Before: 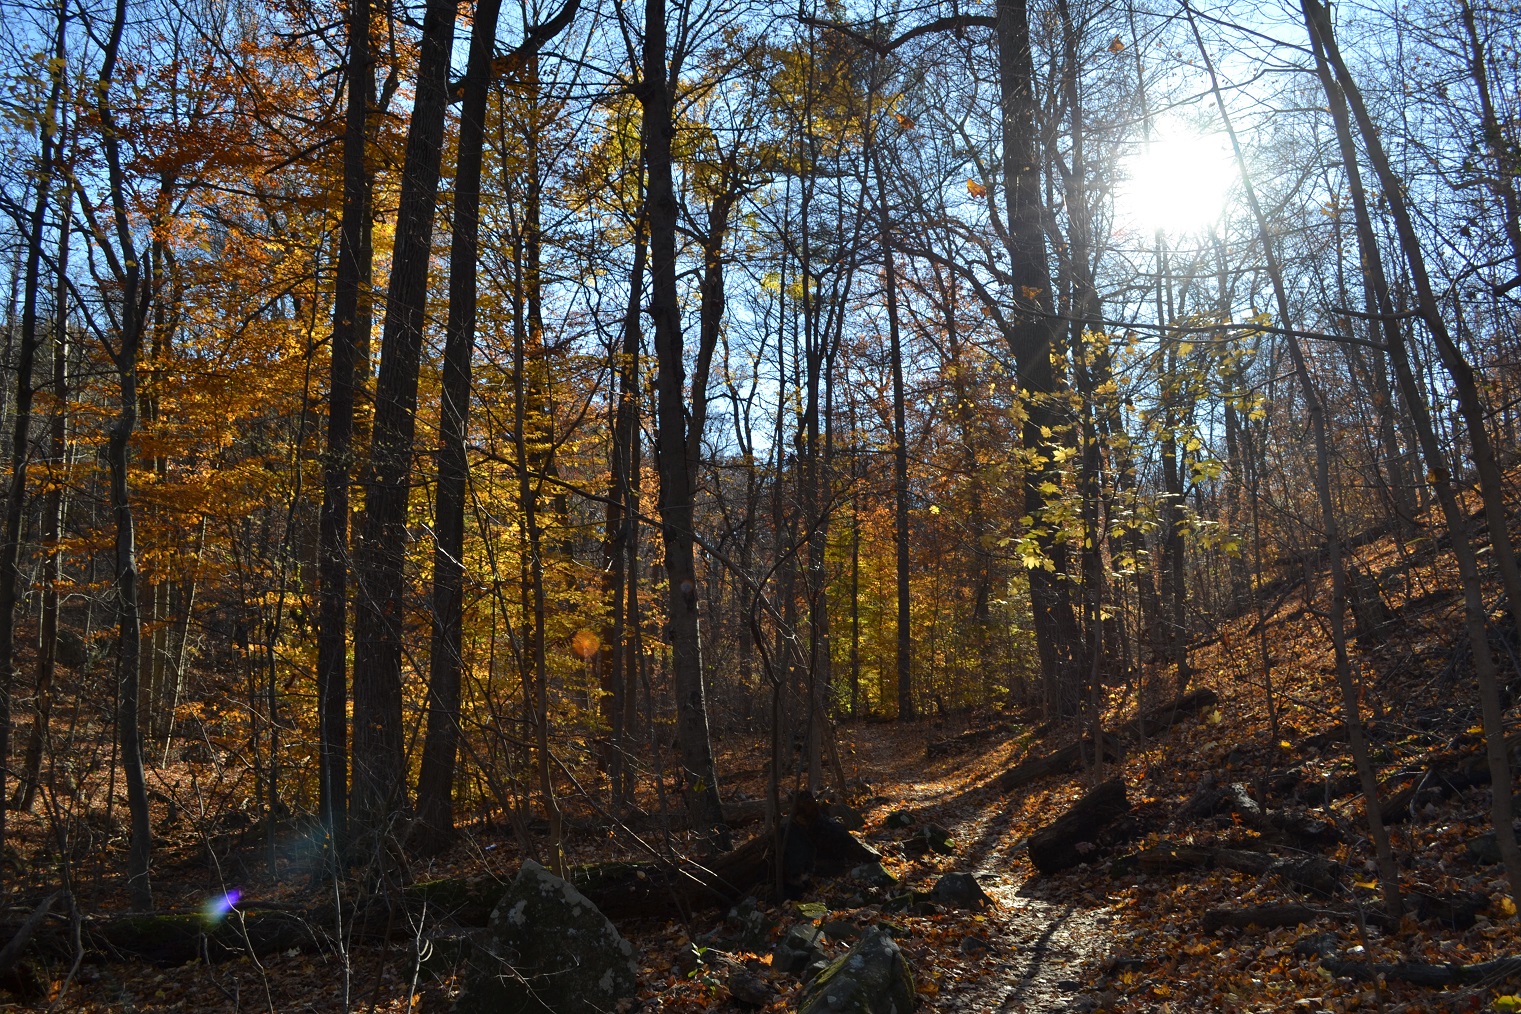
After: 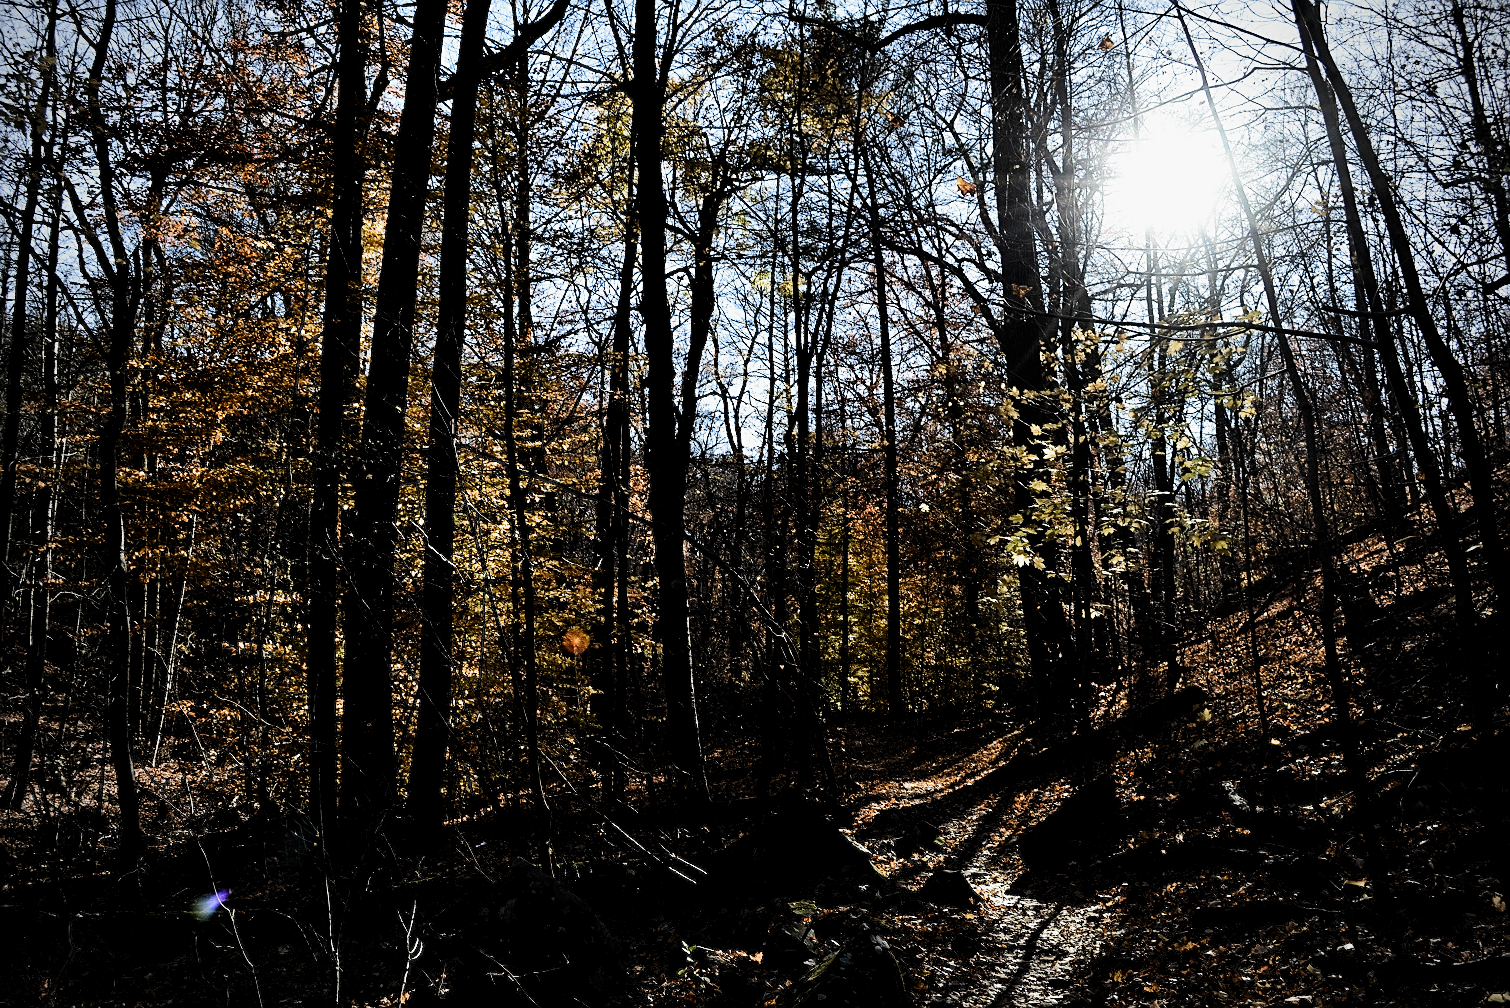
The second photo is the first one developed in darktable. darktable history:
contrast brightness saturation: contrast 0.298
filmic rgb: black relative exposure -3.73 EV, white relative exposure 2.77 EV, dynamic range scaling -5.04%, hardness 3.05, add noise in highlights 0.001, preserve chrominance luminance Y, color science v3 (2019), use custom middle-gray values true, contrast in highlights soft
crop and rotate: left 0.696%, top 0.262%, bottom 0.281%
exposure: black level correction 0.001, compensate highlight preservation false
sharpen: on, module defaults
vignetting: saturation -0.651
